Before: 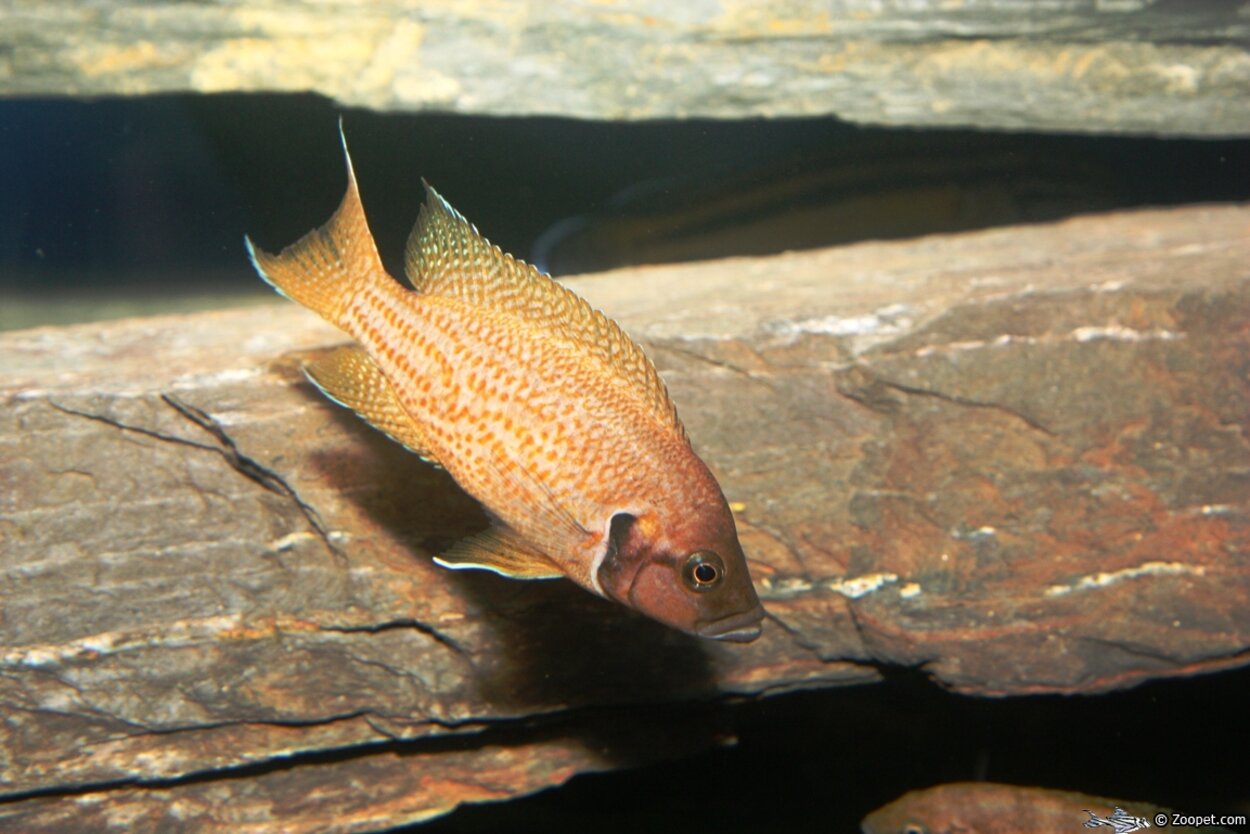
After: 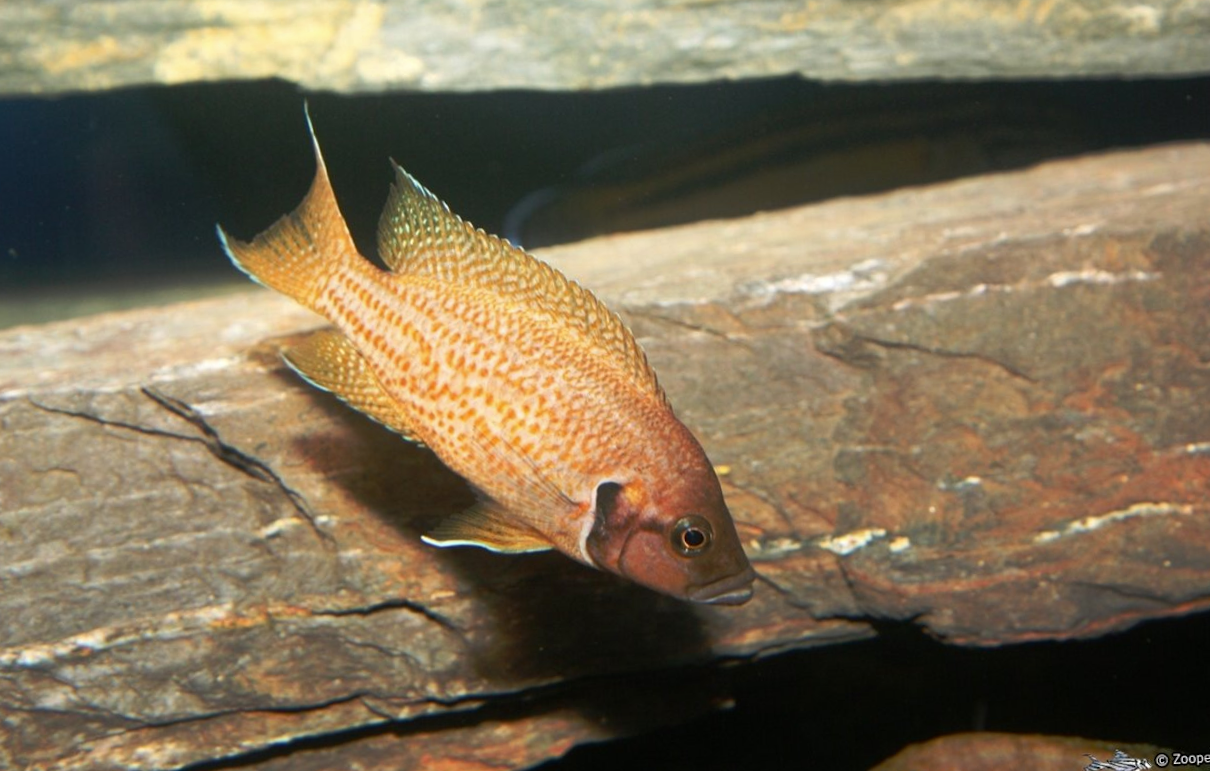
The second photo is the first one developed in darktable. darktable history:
rotate and perspective: rotation -3°, crop left 0.031, crop right 0.968, crop top 0.07, crop bottom 0.93
shadows and highlights: shadows 25, highlights -25
contrast brightness saturation: contrast 0.03, brightness -0.04
